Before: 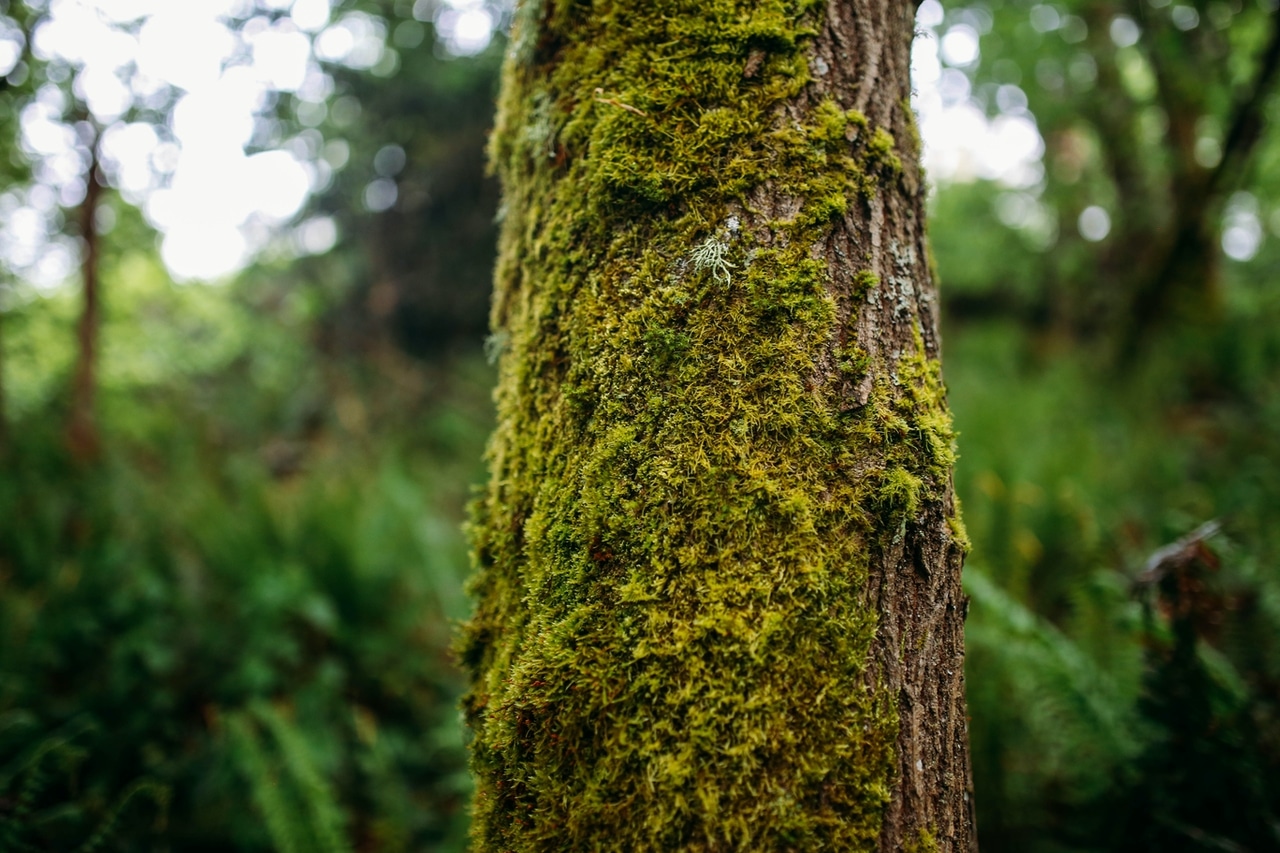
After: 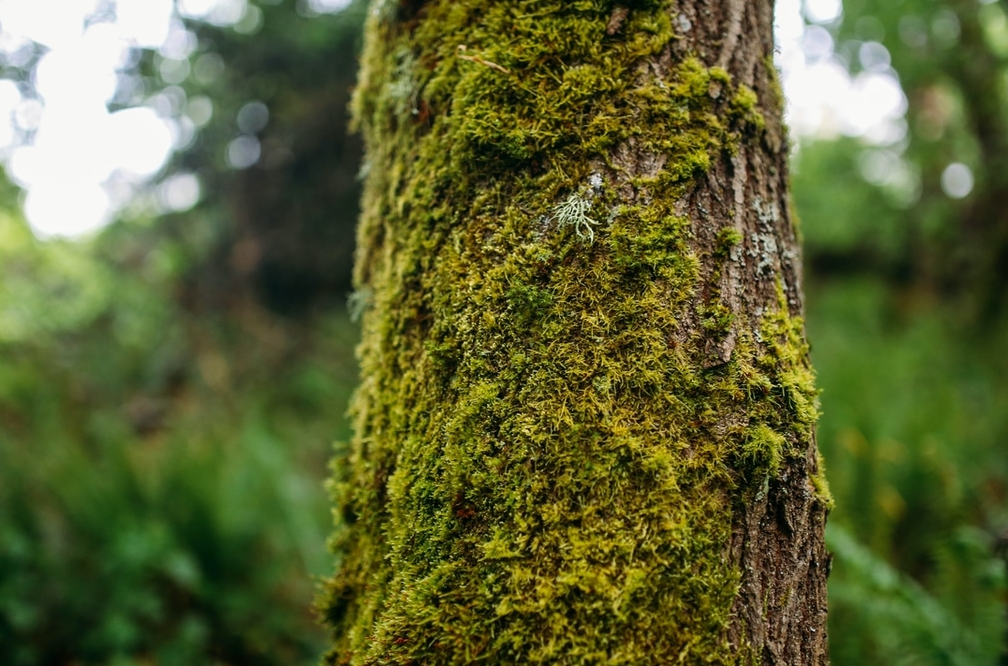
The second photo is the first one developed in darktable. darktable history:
crop and rotate: left 10.77%, top 5.1%, right 10.41%, bottom 16.76%
